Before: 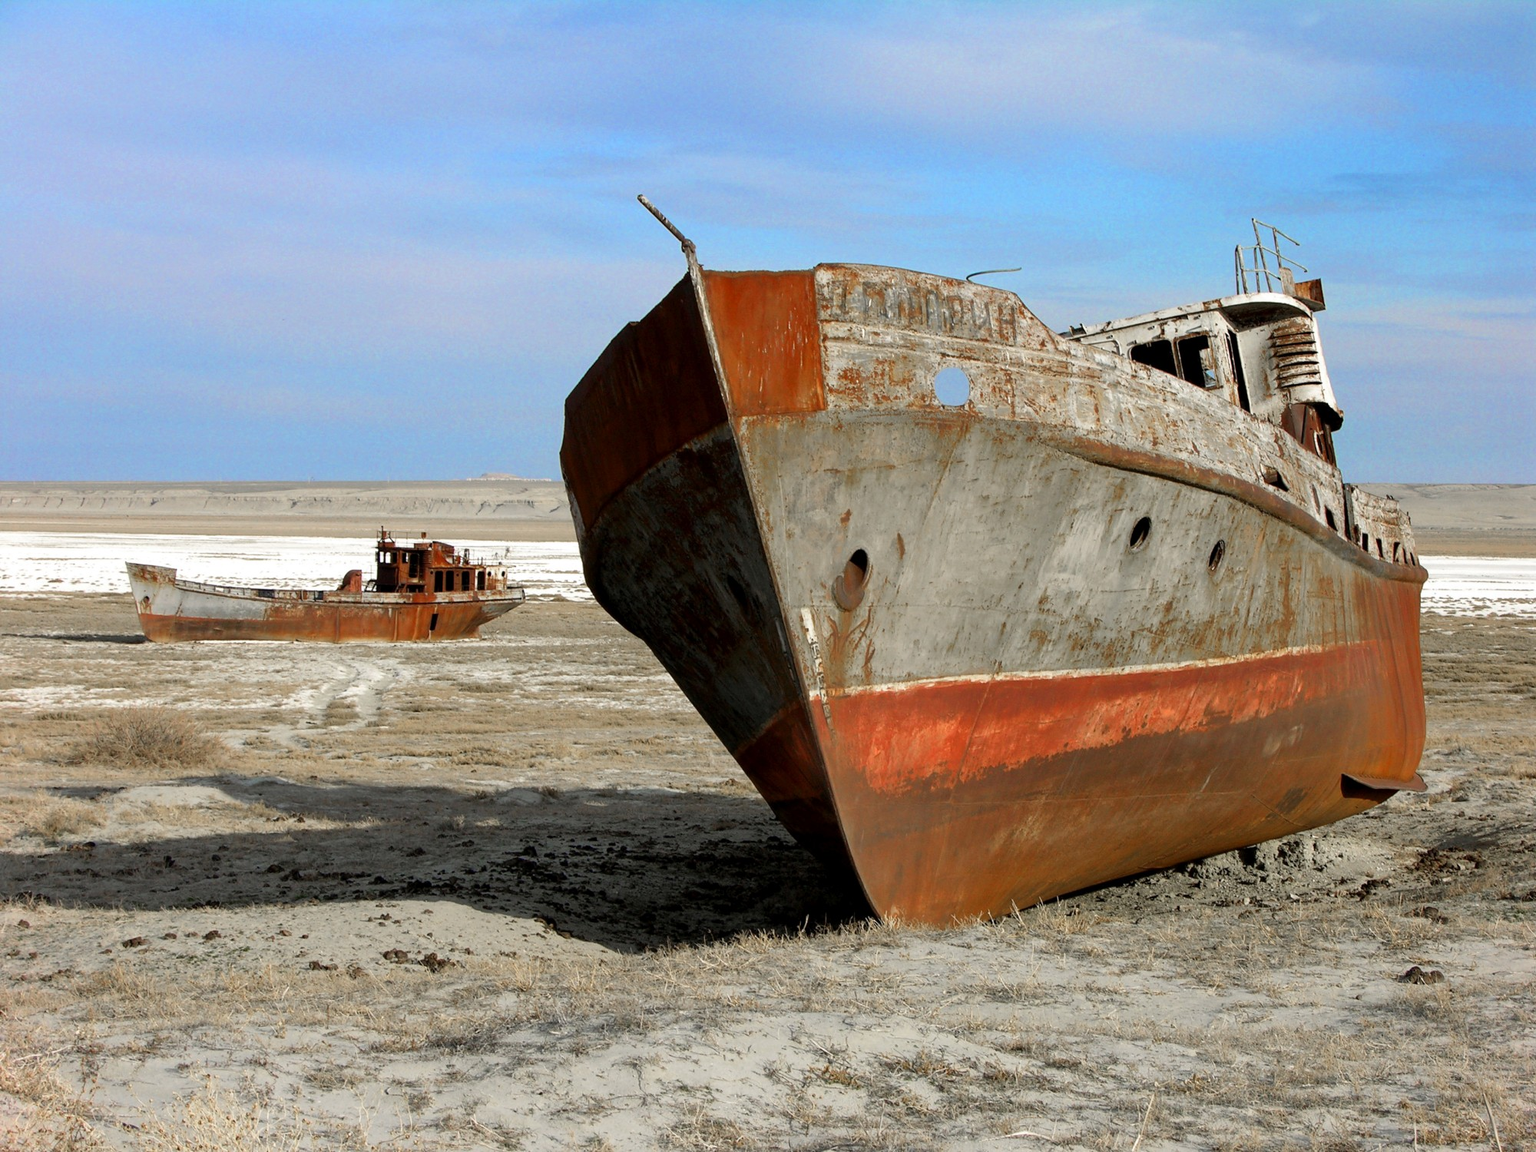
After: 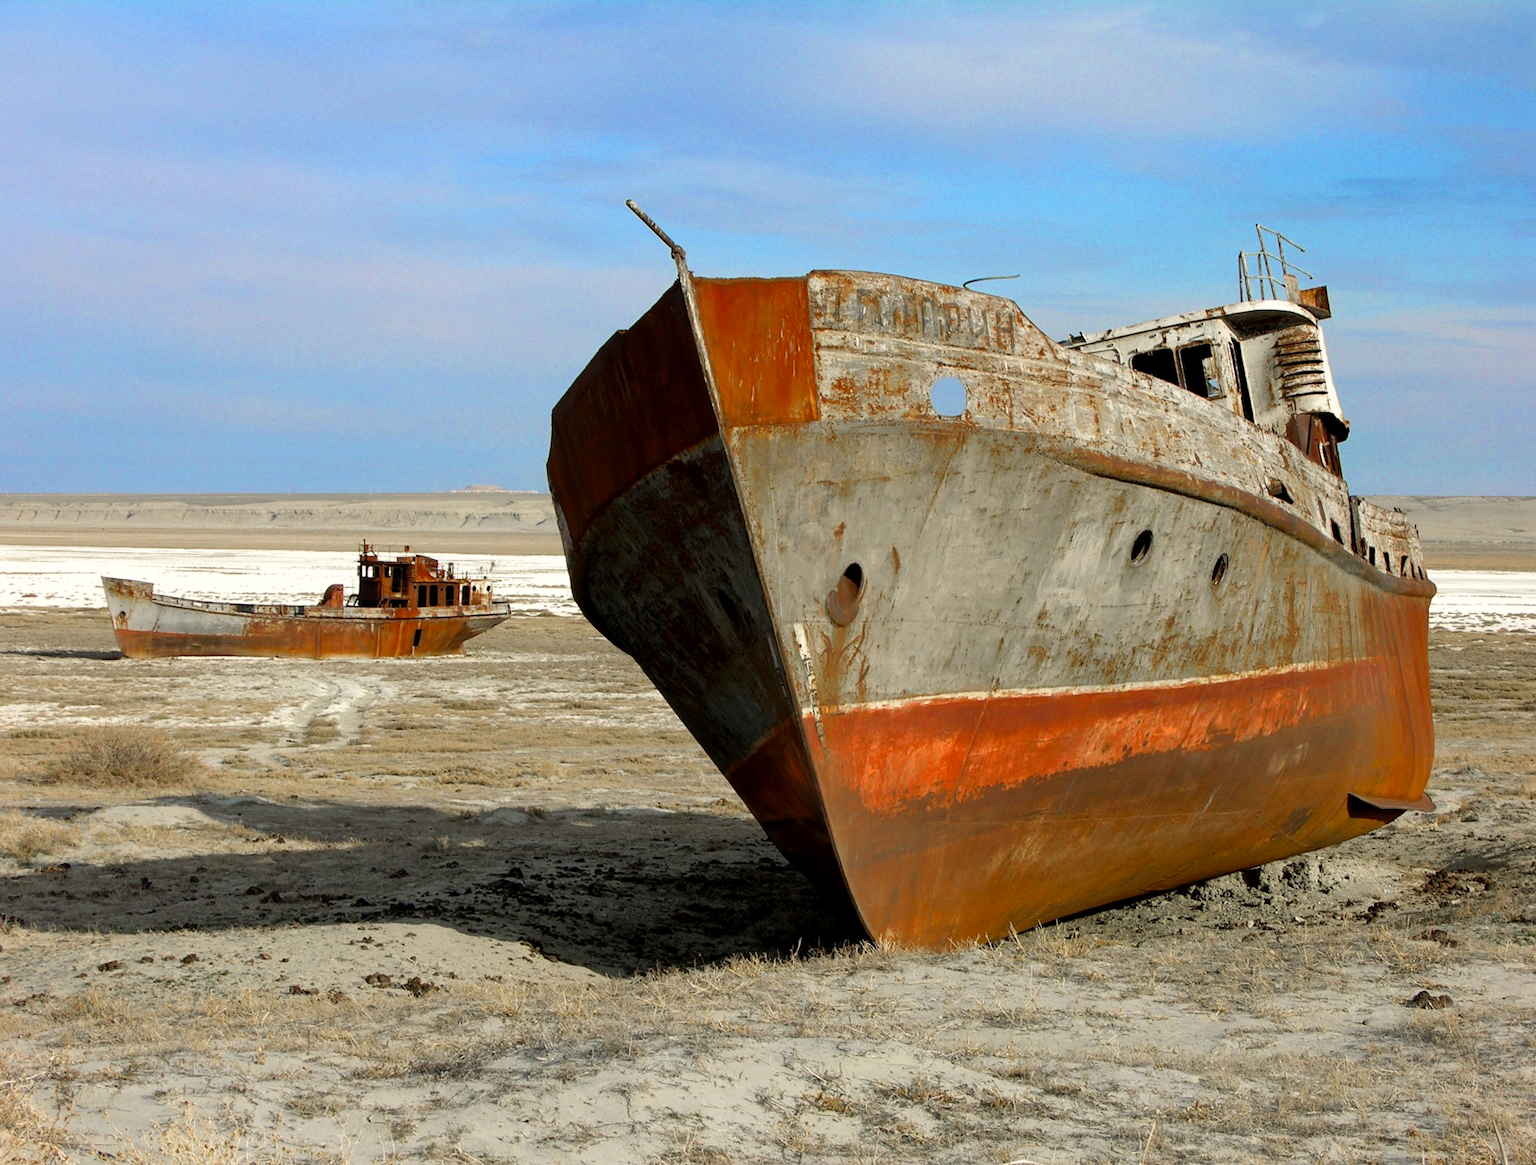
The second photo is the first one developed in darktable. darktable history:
color calibration: output colorfulness [0, 0.315, 0, 0], x 0.341, y 0.355, temperature 5166 K
crop and rotate: left 1.774%, right 0.633%, bottom 1.28%
